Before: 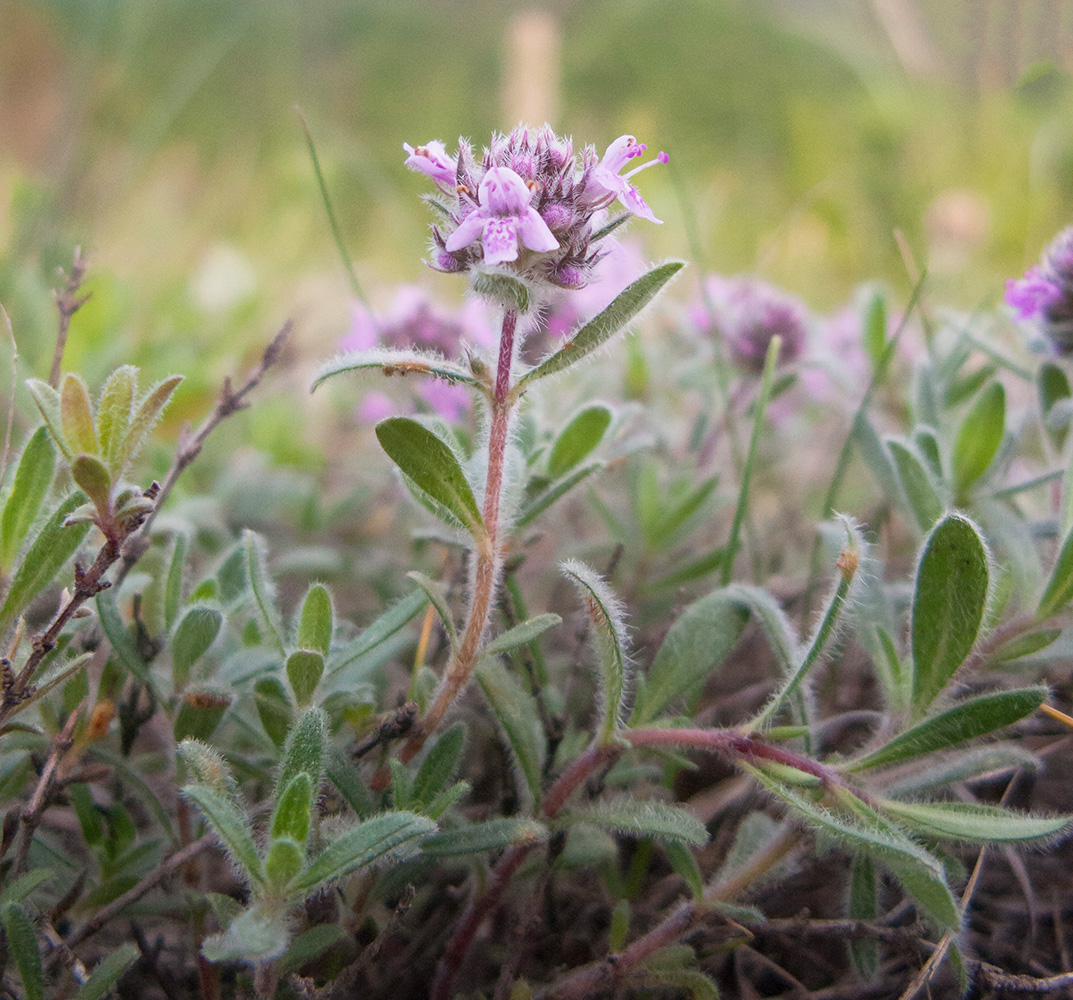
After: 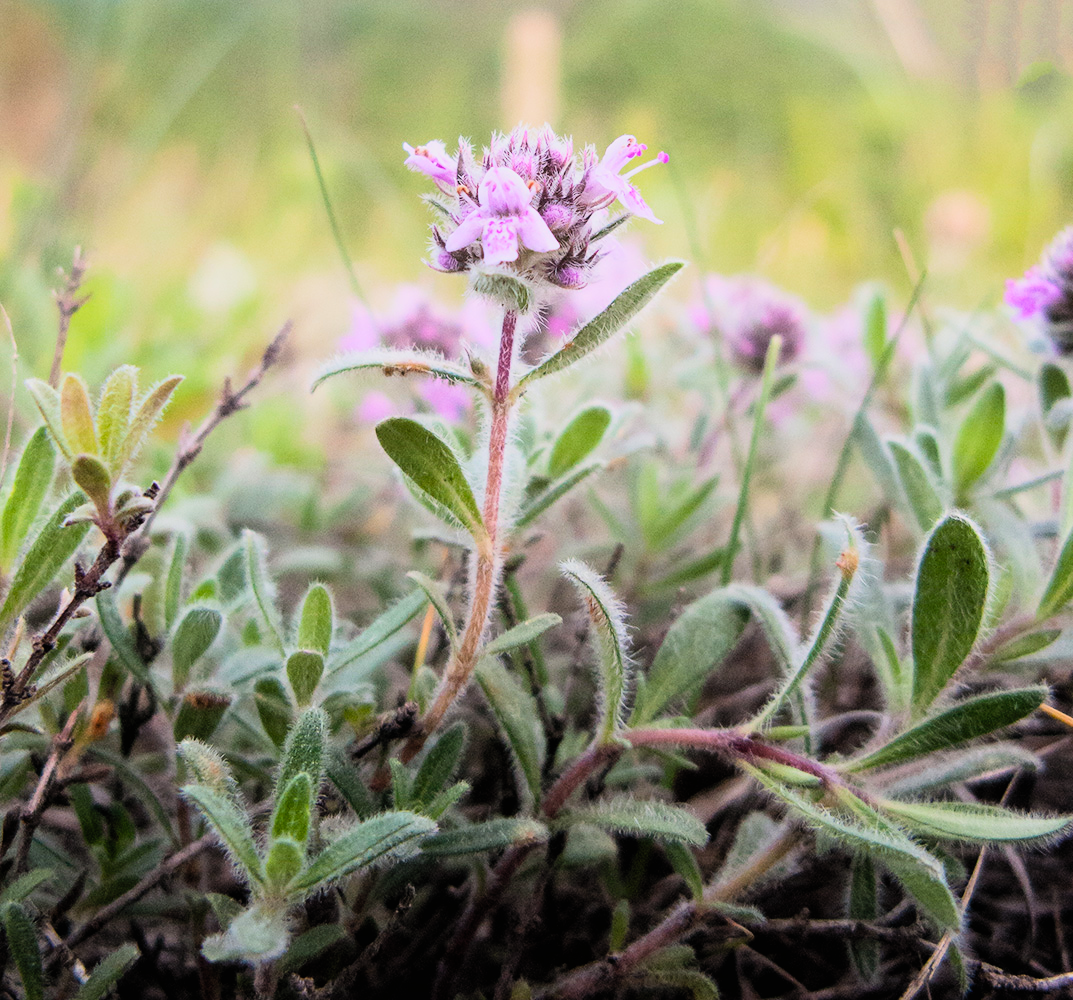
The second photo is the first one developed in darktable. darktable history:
filmic rgb: black relative exposure -5 EV, hardness 2.88, contrast 1.3
contrast brightness saturation: contrast 0.2, brightness 0.16, saturation 0.22
exposure: compensate exposure bias true, compensate highlight preservation false
